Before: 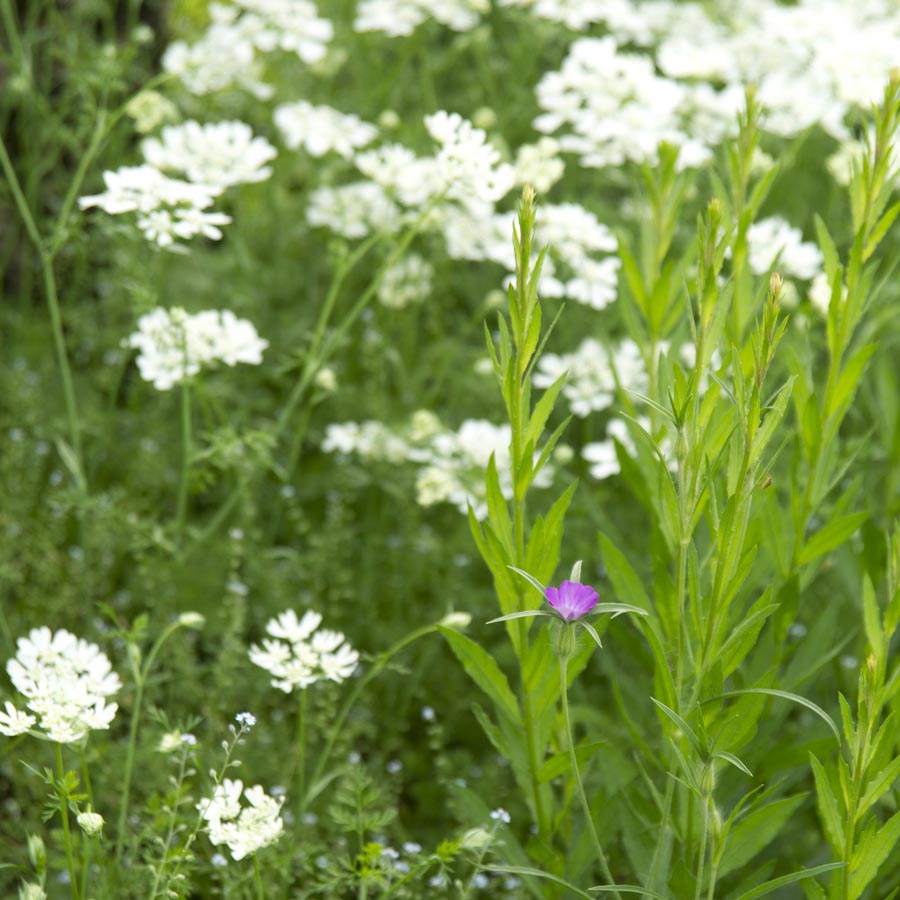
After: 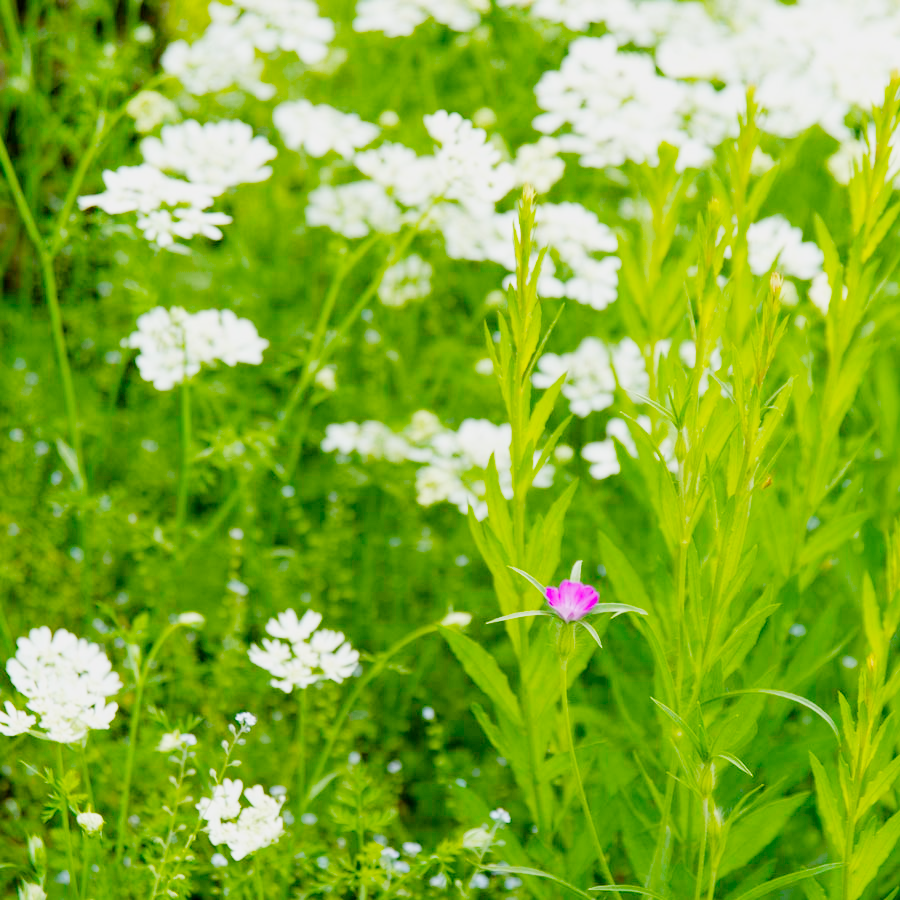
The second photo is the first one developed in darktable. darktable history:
color balance rgb: linear chroma grading › global chroma 14.382%, perceptual saturation grading › global saturation 25.105%, global vibrance 20%
exposure: black level correction 0.001, exposure 1.83 EV, compensate exposure bias true, compensate highlight preservation false
filmic rgb: middle gray luminance 29.85%, black relative exposure -9 EV, white relative exposure 7.01 EV, threshold 5.98 EV, target black luminance 0%, hardness 2.97, latitude 3.03%, contrast 0.96, highlights saturation mix 5.2%, shadows ↔ highlights balance 11.75%, add noise in highlights 0, preserve chrominance no, color science v3 (2019), use custom middle-gray values true, contrast in highlights soft, enable highlight reconstruction true
